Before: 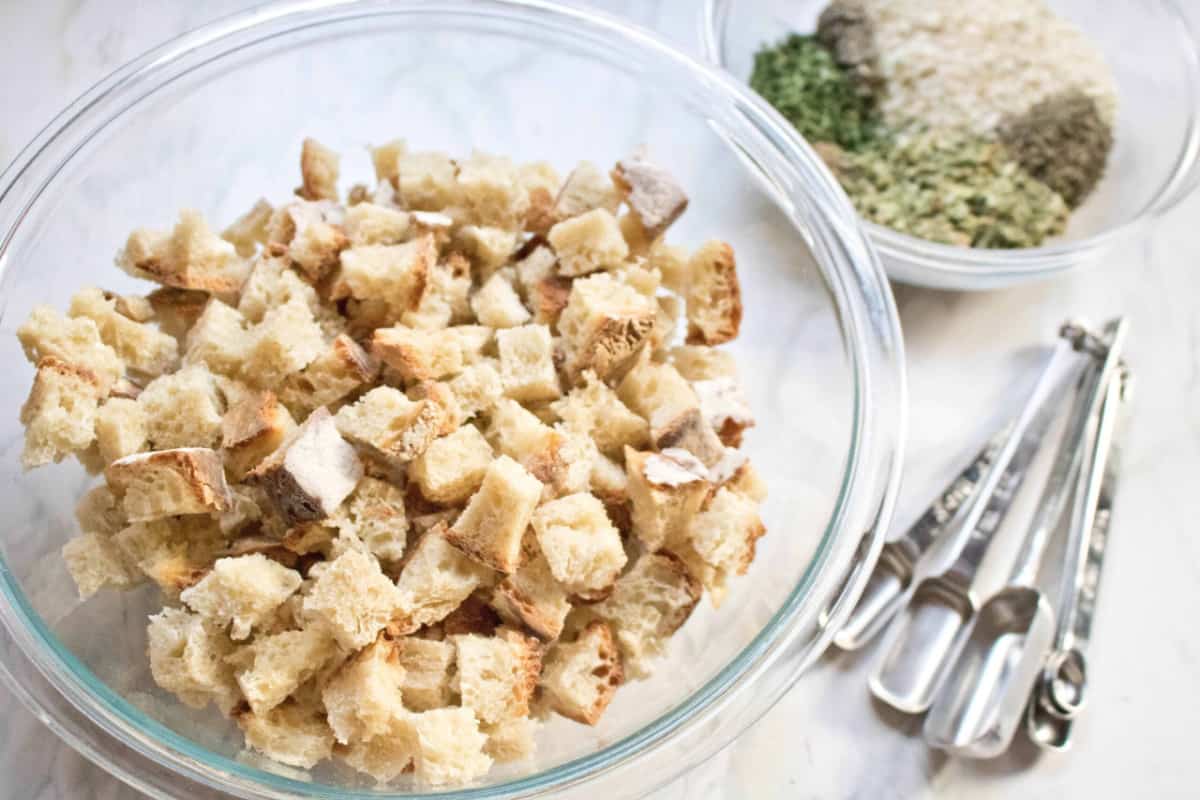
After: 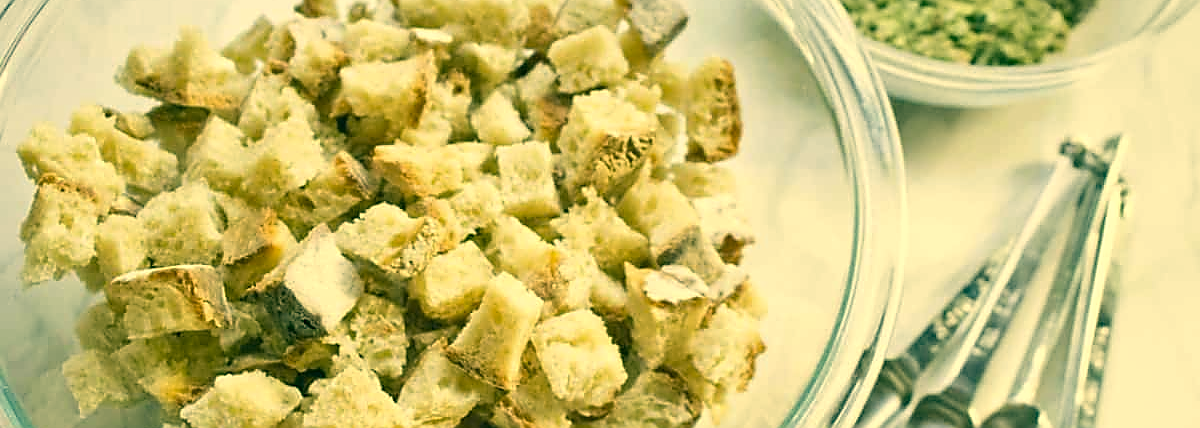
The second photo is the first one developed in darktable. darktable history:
sharpen: radius 1.4, amount 1.25, threshold 0.7
color correction: highlights a* 1.83, highlights b* 34.02, shadows a* -36.68, shadows b* -5.48
crop and rotate: top 23.043%, bottom 23.437%
